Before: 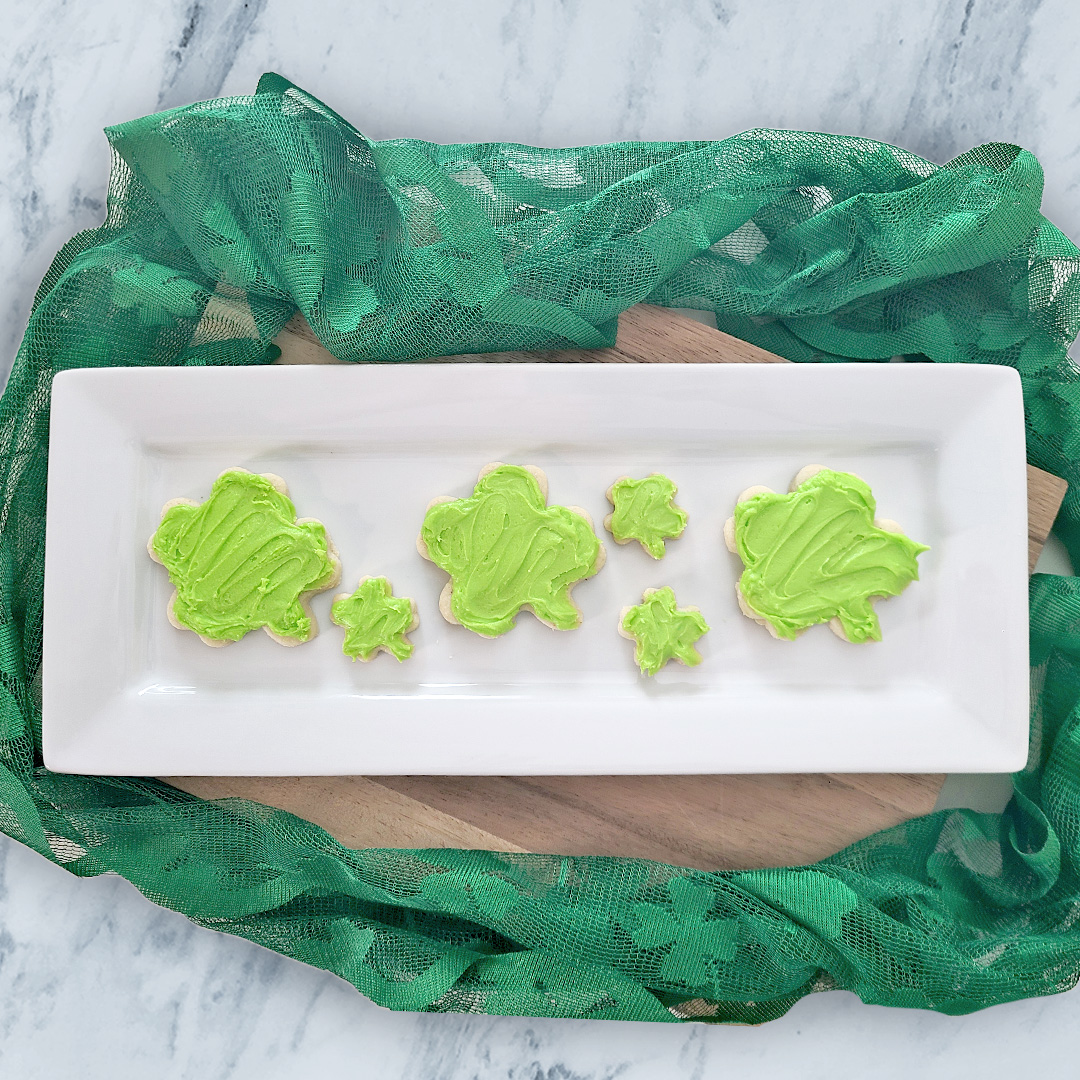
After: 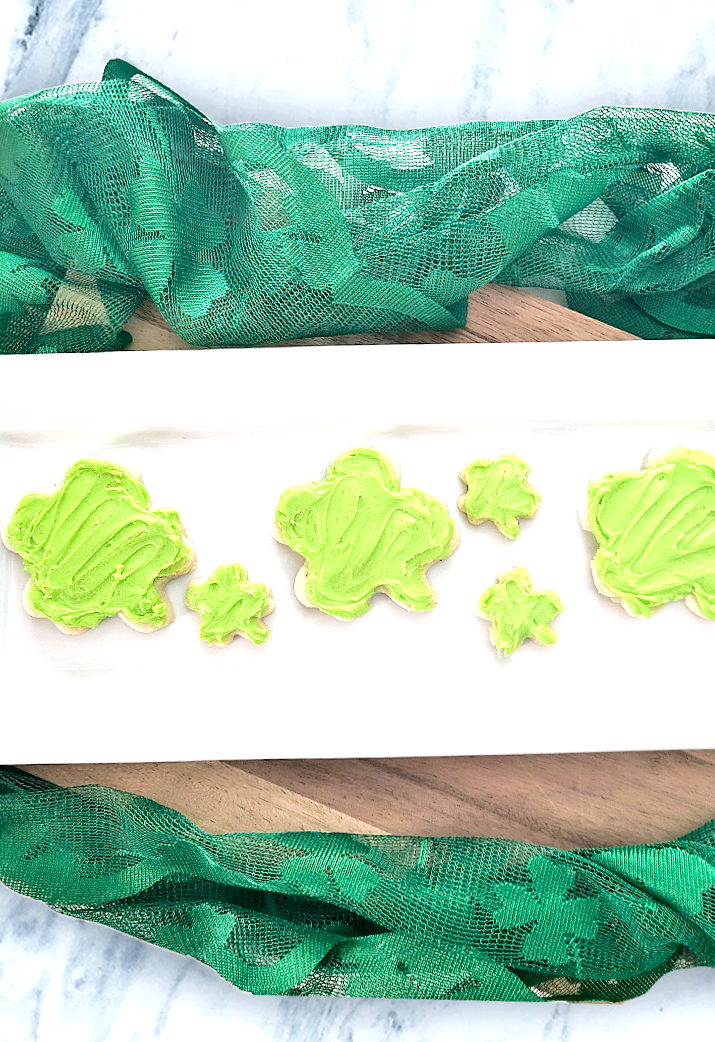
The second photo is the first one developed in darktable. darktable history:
crop and rotate: left 13.342%, right 19.991%
rotate and perspective: rotation -1°, crop left 0.011, crop right 0.989, crop top 0.025, crop bottom 0.975
velvia: on, module defaults
tone equalizer: -8 EV -0.75 EV, -7 EV -0.7 EV, -6 EV -0.6 EV, -5 EV -0.4 EV, -3 EV 0.4 EV, -2 EV 0.6 EV, -1 EV 0.7 EV, +0 EV 0.75 EV, edges refinement/feathering 500, mask exposure compensation -1.57 EV, preserve details no
